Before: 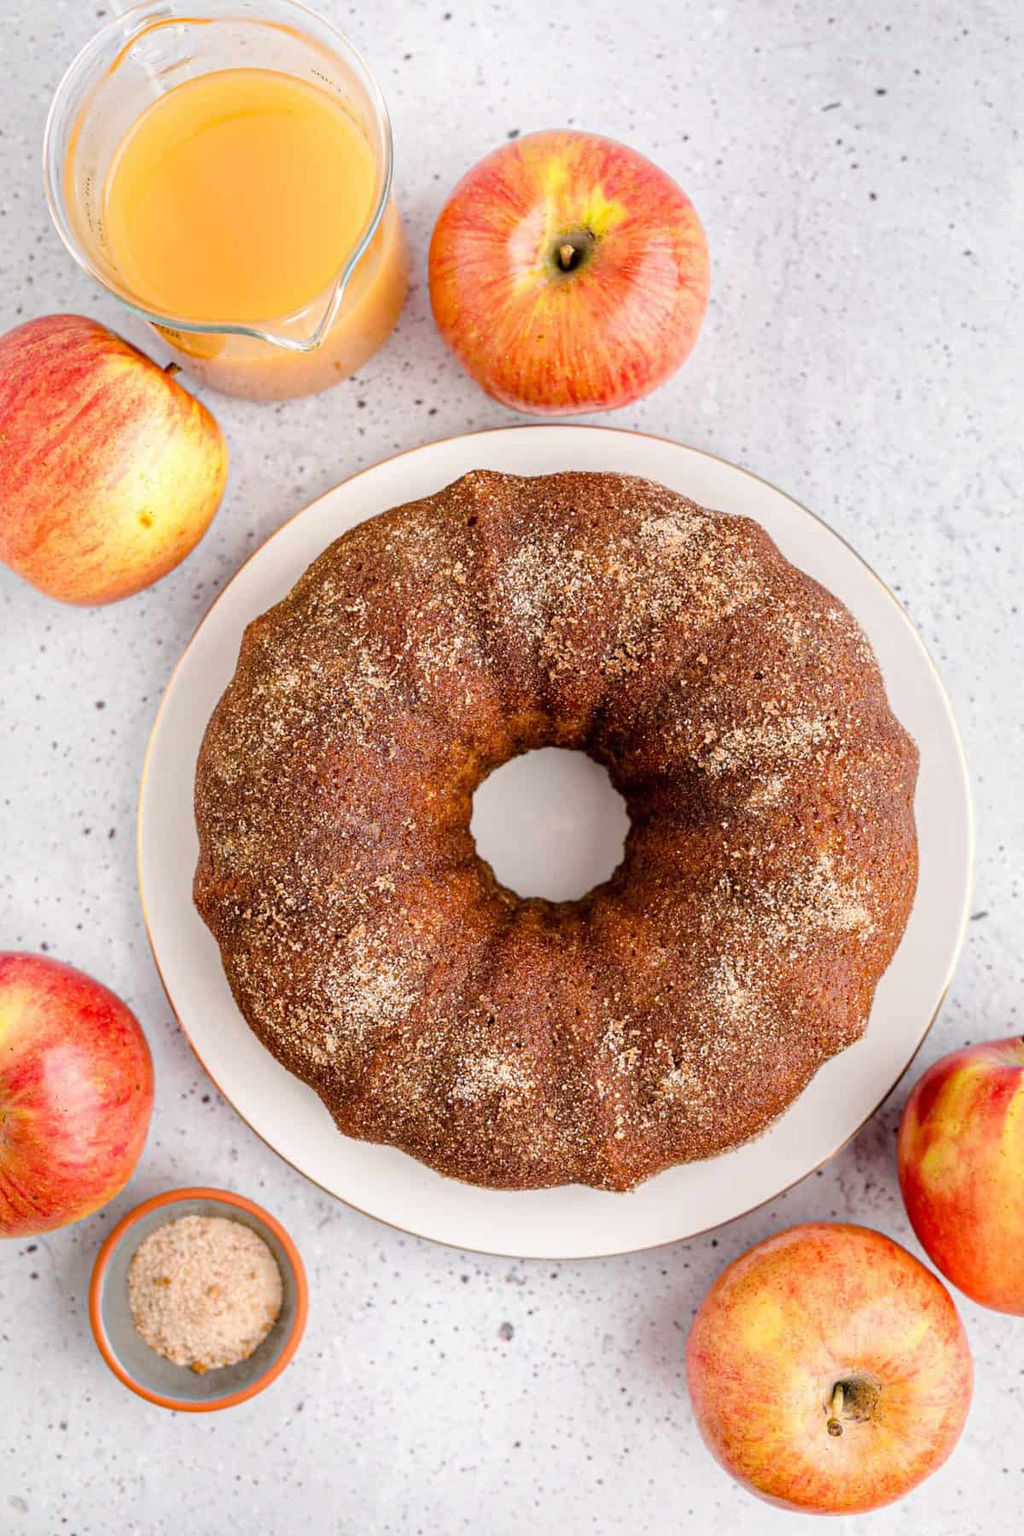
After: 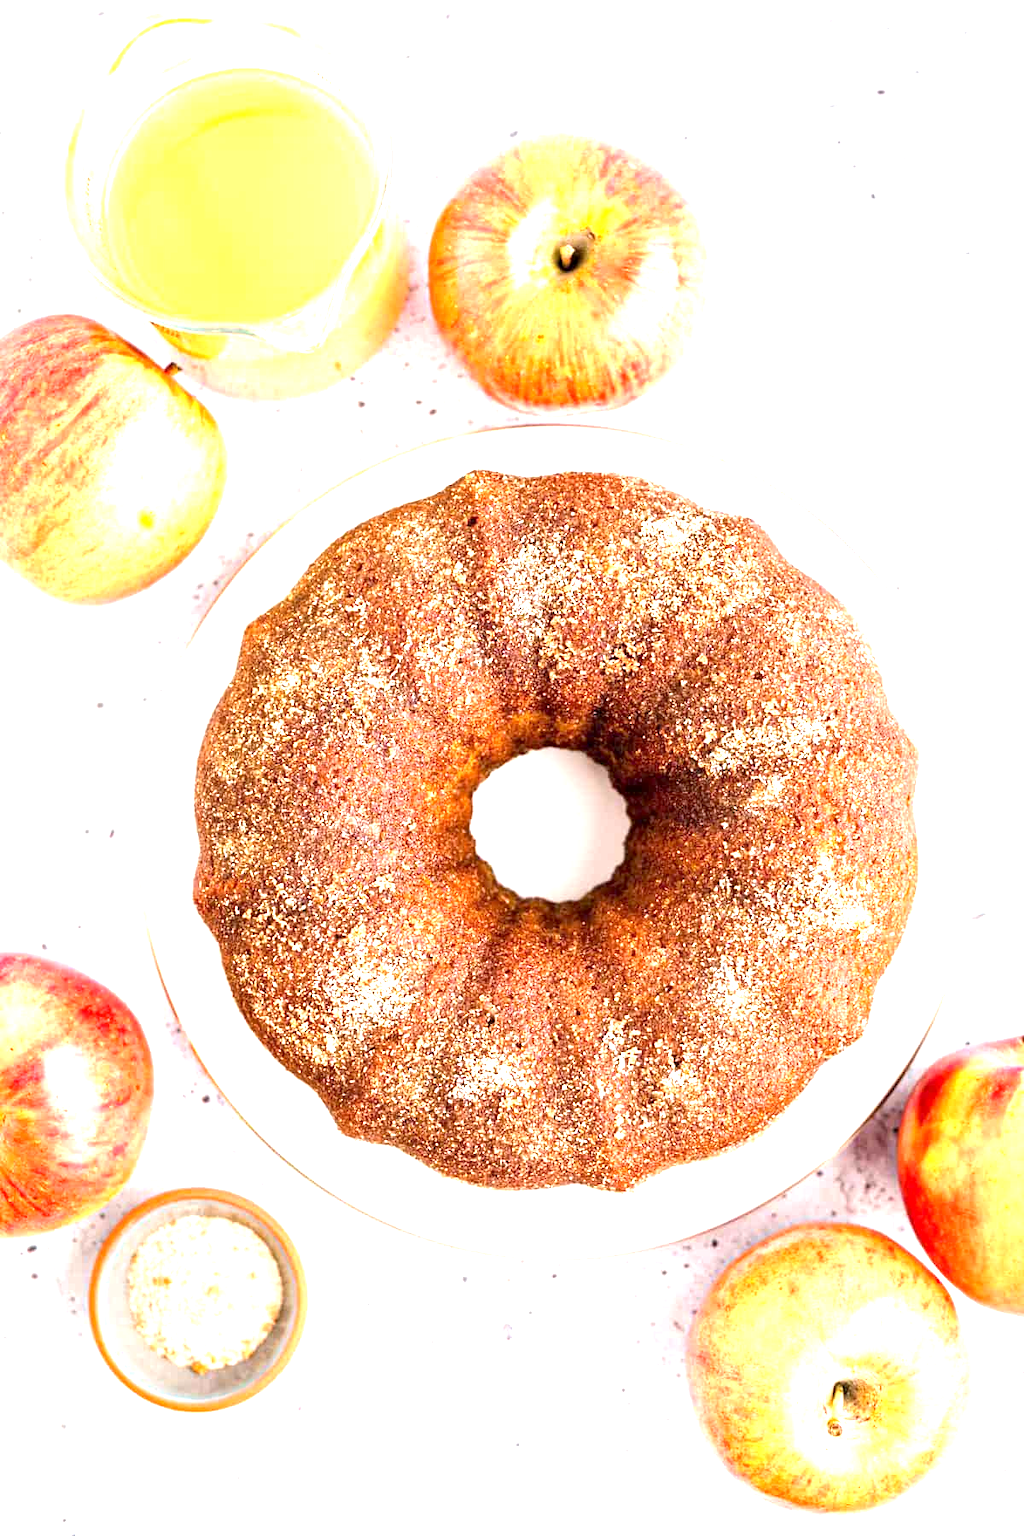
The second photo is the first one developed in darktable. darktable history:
exposure: black level correction 0.001, exposure 1.645 EV, compensate highlight preservation false
